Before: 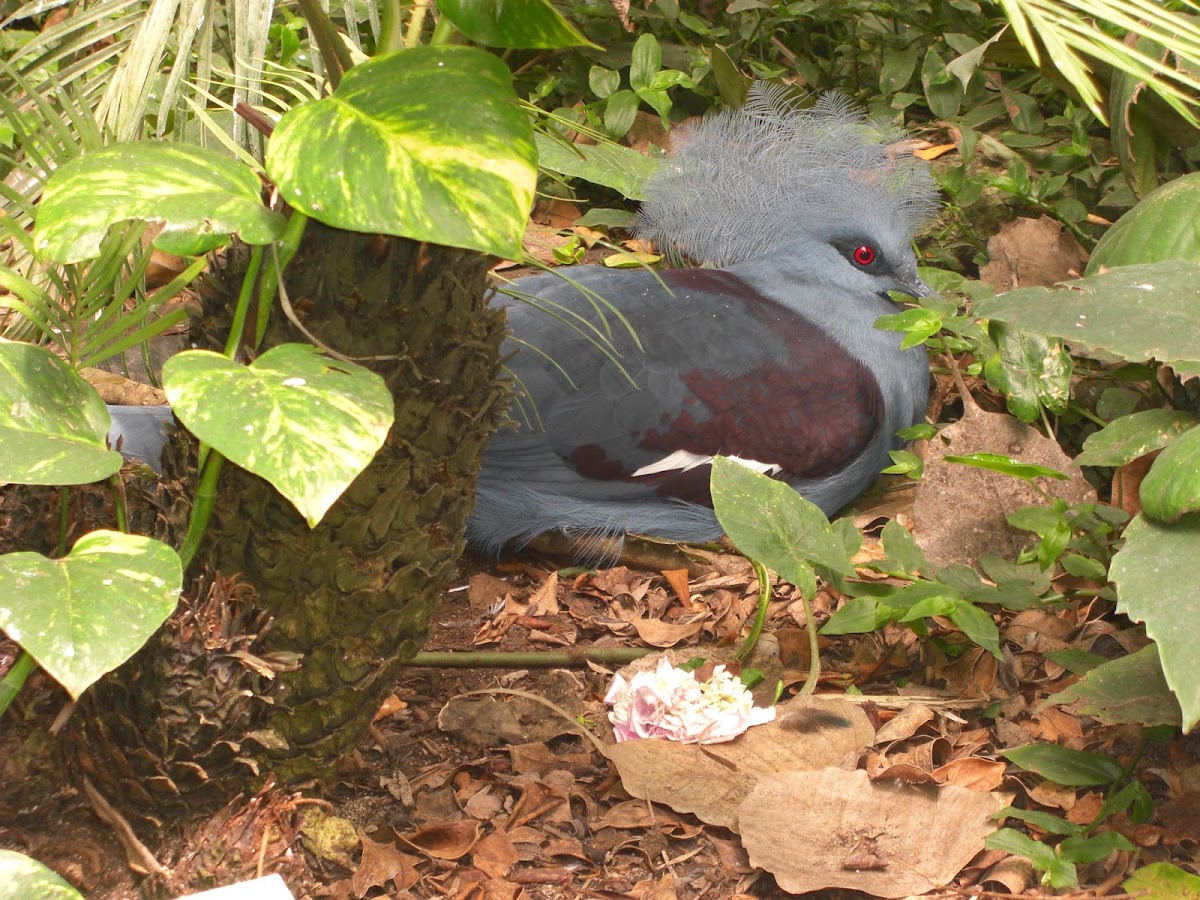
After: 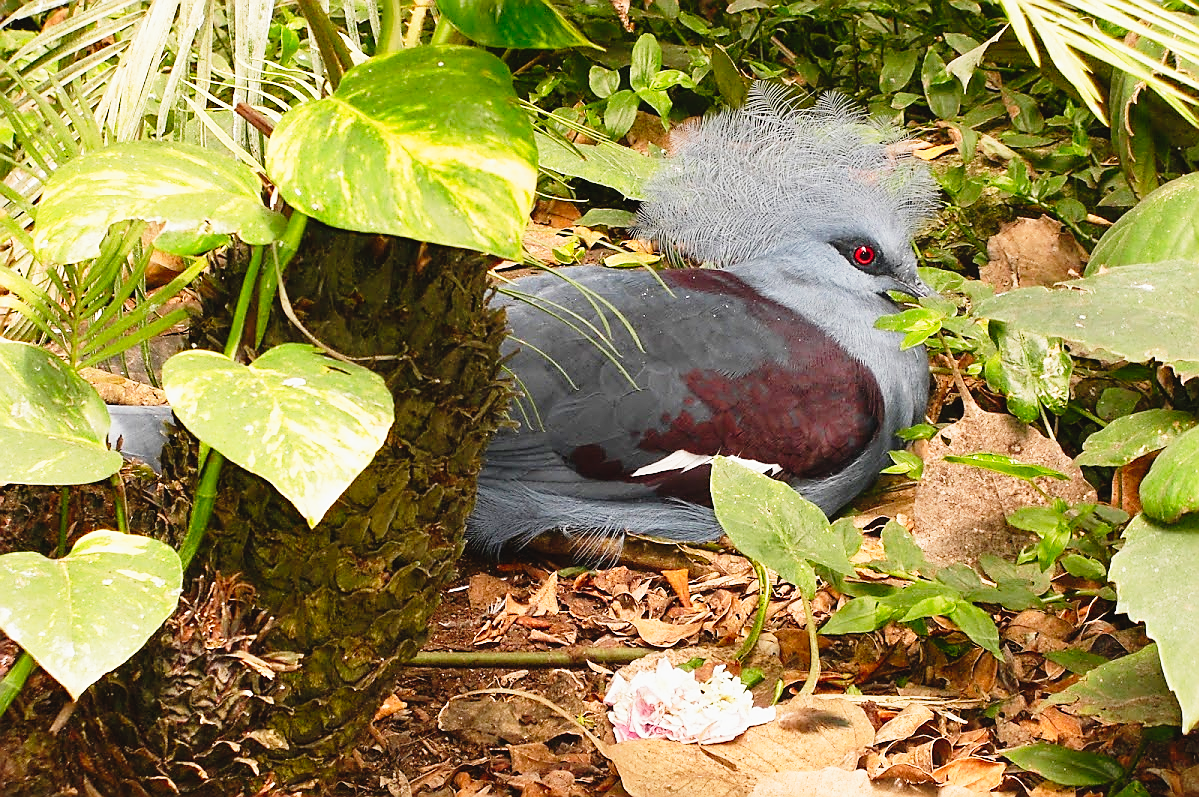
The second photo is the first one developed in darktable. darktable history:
tone curve: curves: ch0 [(0, 0.022) (0.177, 0.086) (0.392, 0.438) (0.704, 0.844) (0.858, 0.938) (1, 0.981)]; ch1 [(0, 0) (0.402, 0.36) (0.476, 0.456) (0.498, 0.501) (0.518, 0.521) (0.58, 0.598) (0.619, 0.65) (0.692, 0.737) (1, 1)]; ch2 [(0, 0) (0.415, 0.438) (0.483, 0.499) (0.503, 0.507) (0.526, 0.537) (0.563, 0.624) (0.626, 0.714) (0.699, 0.753) (0.997, 0.858)], preserve colors none
sharpen: radius 1.363, amount 1.247, threshold 0.815
crop and rotate: top 0%, bottom 11.401%
tone equalizer: edges refinement/feathering 500, mask exposure compensation -1.57 EV, preserve details guided filter
